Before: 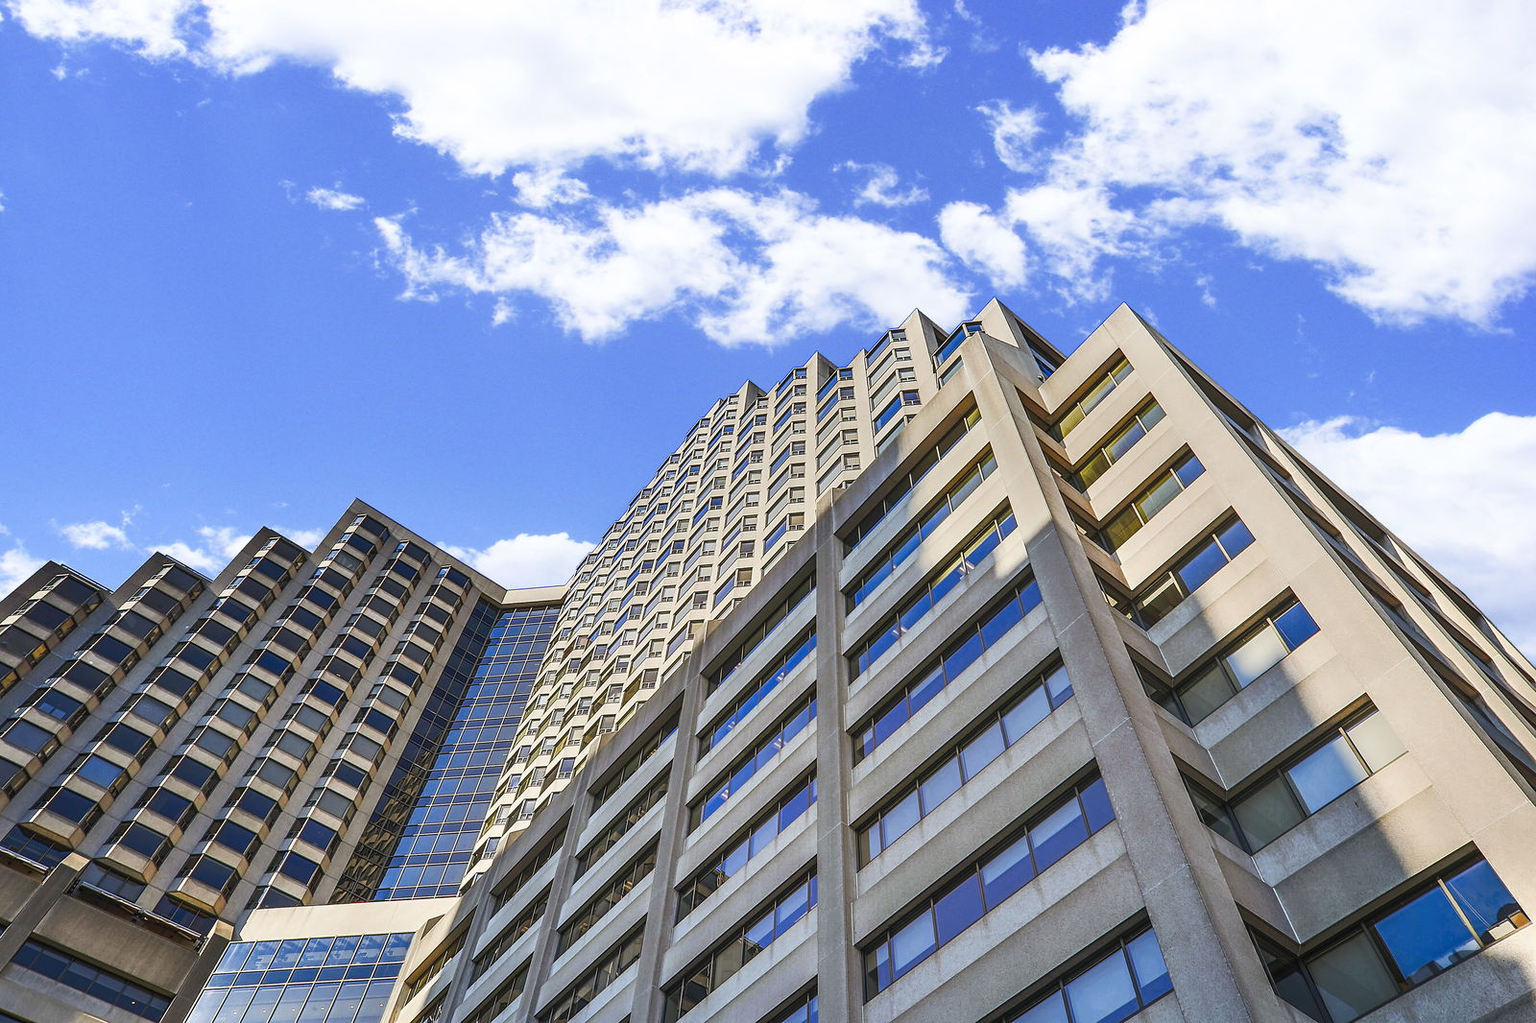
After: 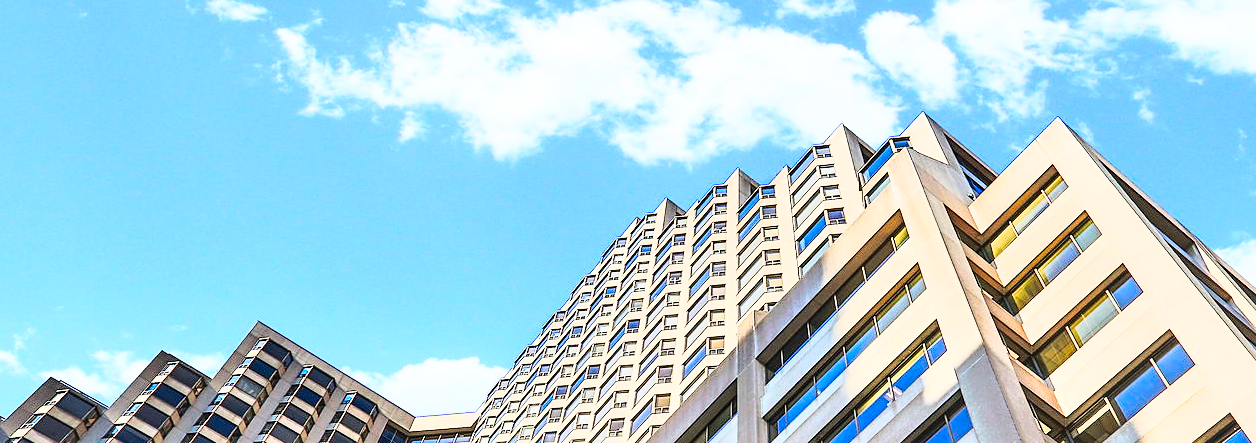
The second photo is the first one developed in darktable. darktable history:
sharpen: amount 0.201
base curve: curves: ch0 [(0, 0) (0.018, 0.026) (0.143, 0.37) (0.33, 0.731) (0.458, 0.853) (0.735, 0.965) (0.905, 0.986) (1, 1)]
crop: left 7.074%, top 18.661%, right 14.417%, bottom 39.698%
